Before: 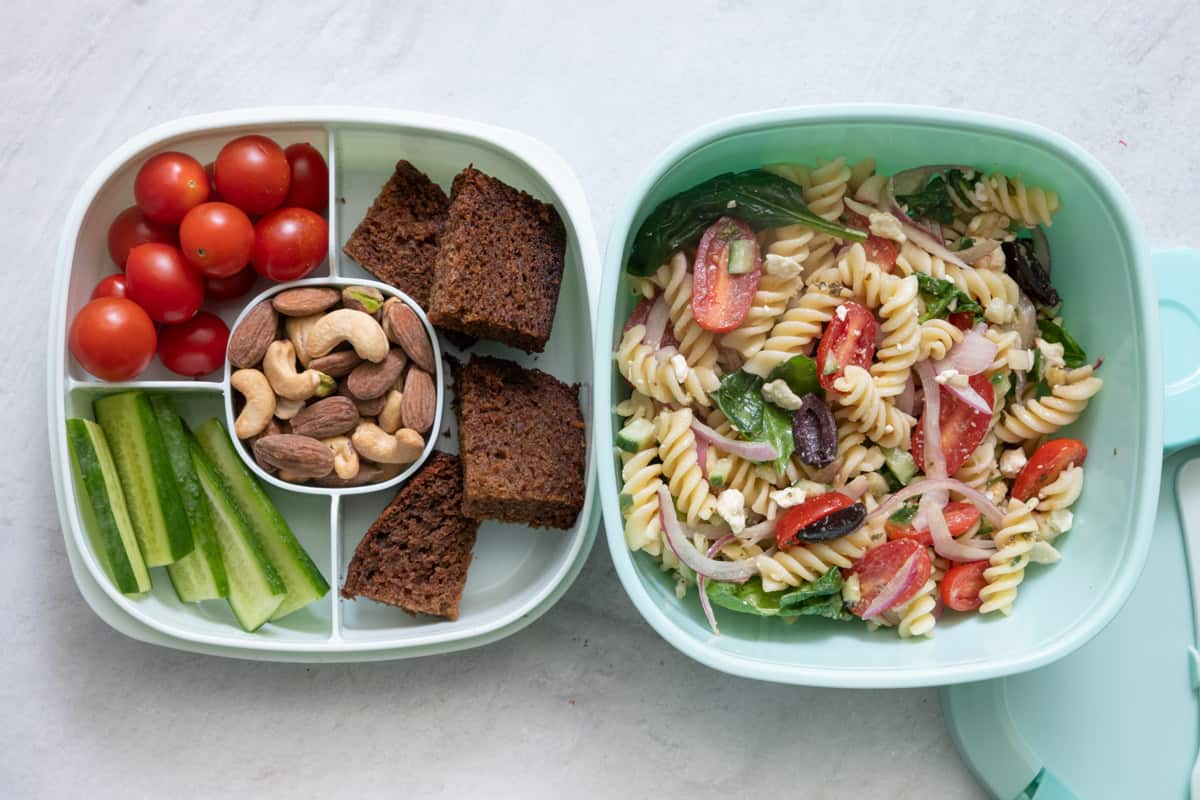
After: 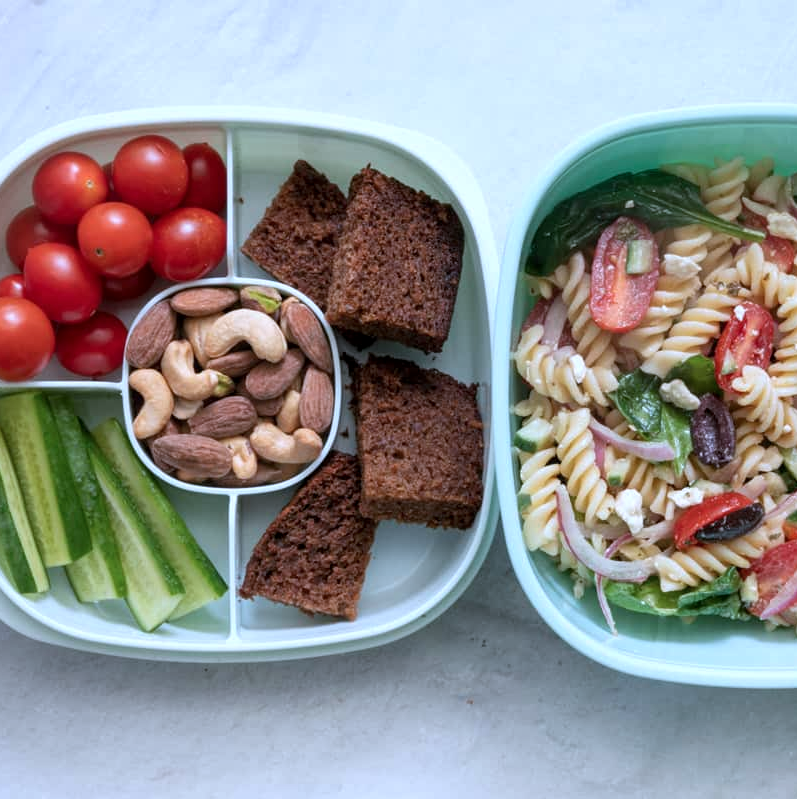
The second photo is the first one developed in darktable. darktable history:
crop and rotate: left 8.554%, right 24.999%
local contrast: highlights 104%, shadows 99%, detail 120%, midtone range 0.2
color correction: highlights a* -1.86, highlights b* -18.22
